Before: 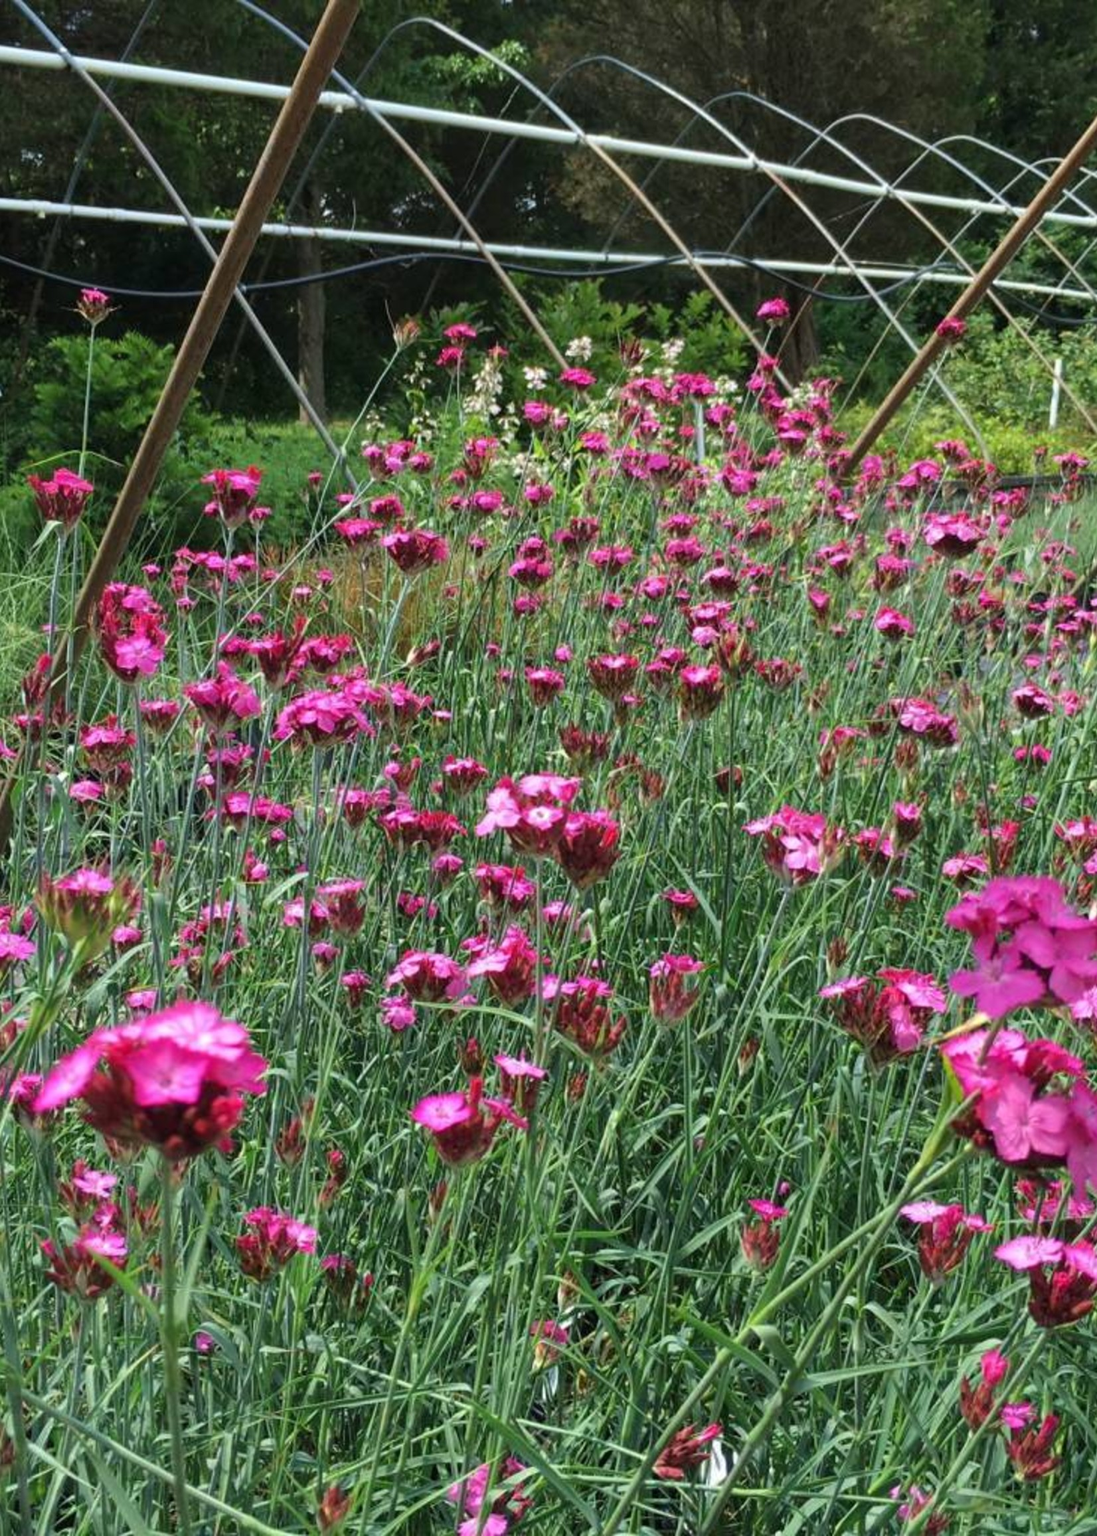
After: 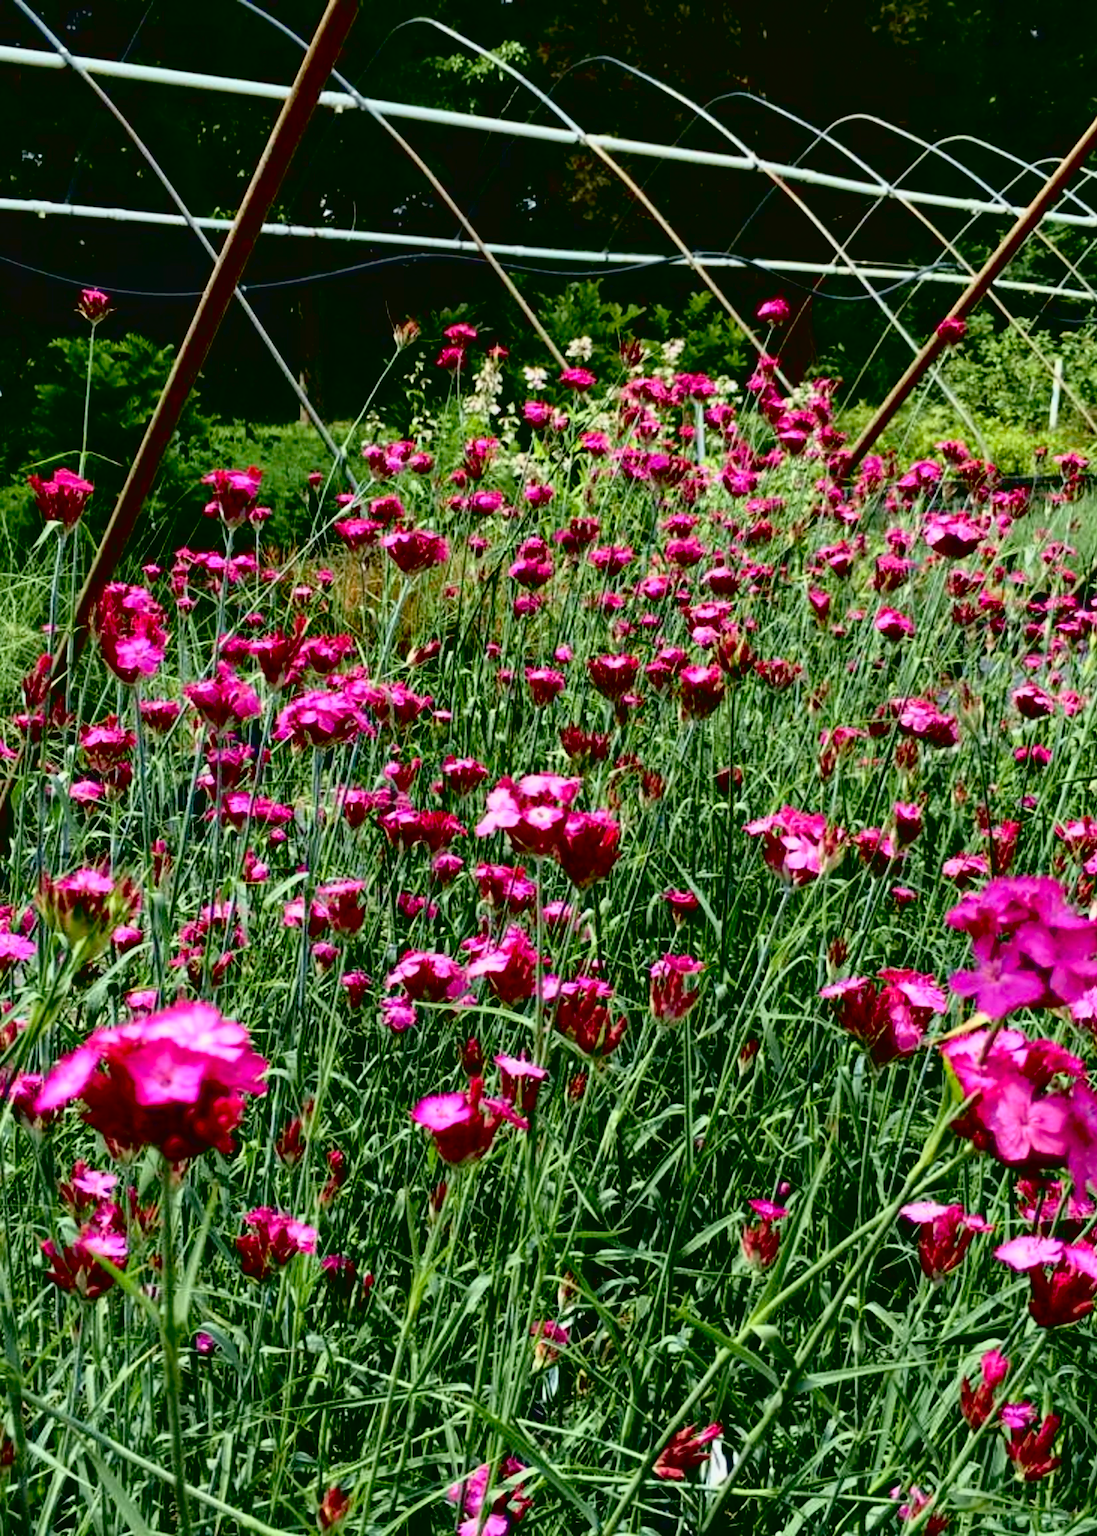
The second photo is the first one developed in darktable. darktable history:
exposure: black level correction 0.046, exposure -0.235 EV, compensate highlight preservation false
tone curve: curves: ch0 [(0.003, 0.032) (0.037, 0.037) (0.149, 0.117) (0.297, 0.318) (0.41, 0.48) (0.541, 0.649) (0.722, 0.857) (0.875, 0.946) (1, 0.98)]; ch1 [(0, 0) (0.305, 0.325) (0.453, 0.437) (0.482, 0.474) (0.501, 0.498) (0.506, 0.503) (0.559, 0.576) (0.6, 0.635) (0.656, 0.707) (1, 1)]; ch2 [(0, 0) (0.323, 0.277) (0.408, 0.399) (0.45, 0.48) (0.499, 0.502) (0.515, 0.532) (0.573, 0.602) (0.653, 0.675) (0.75, 0.756) (1, 1)], color space Lab, independent channels, preserve colors none
